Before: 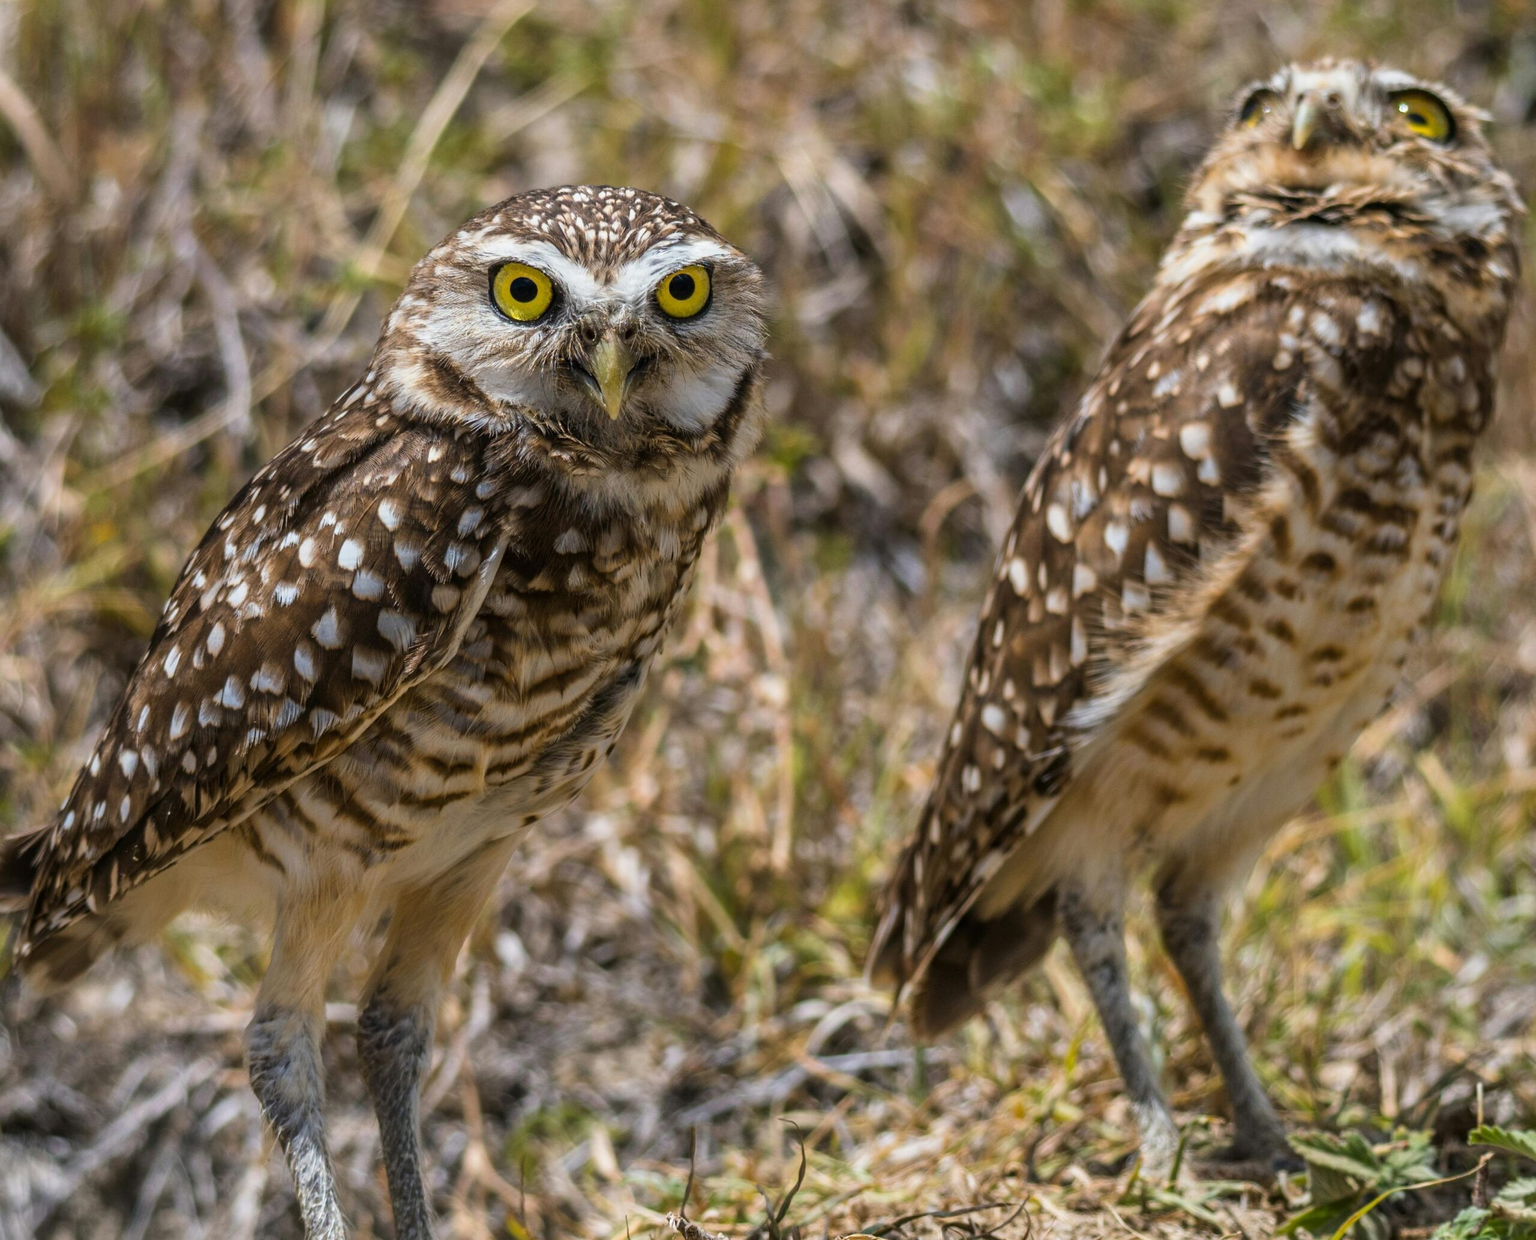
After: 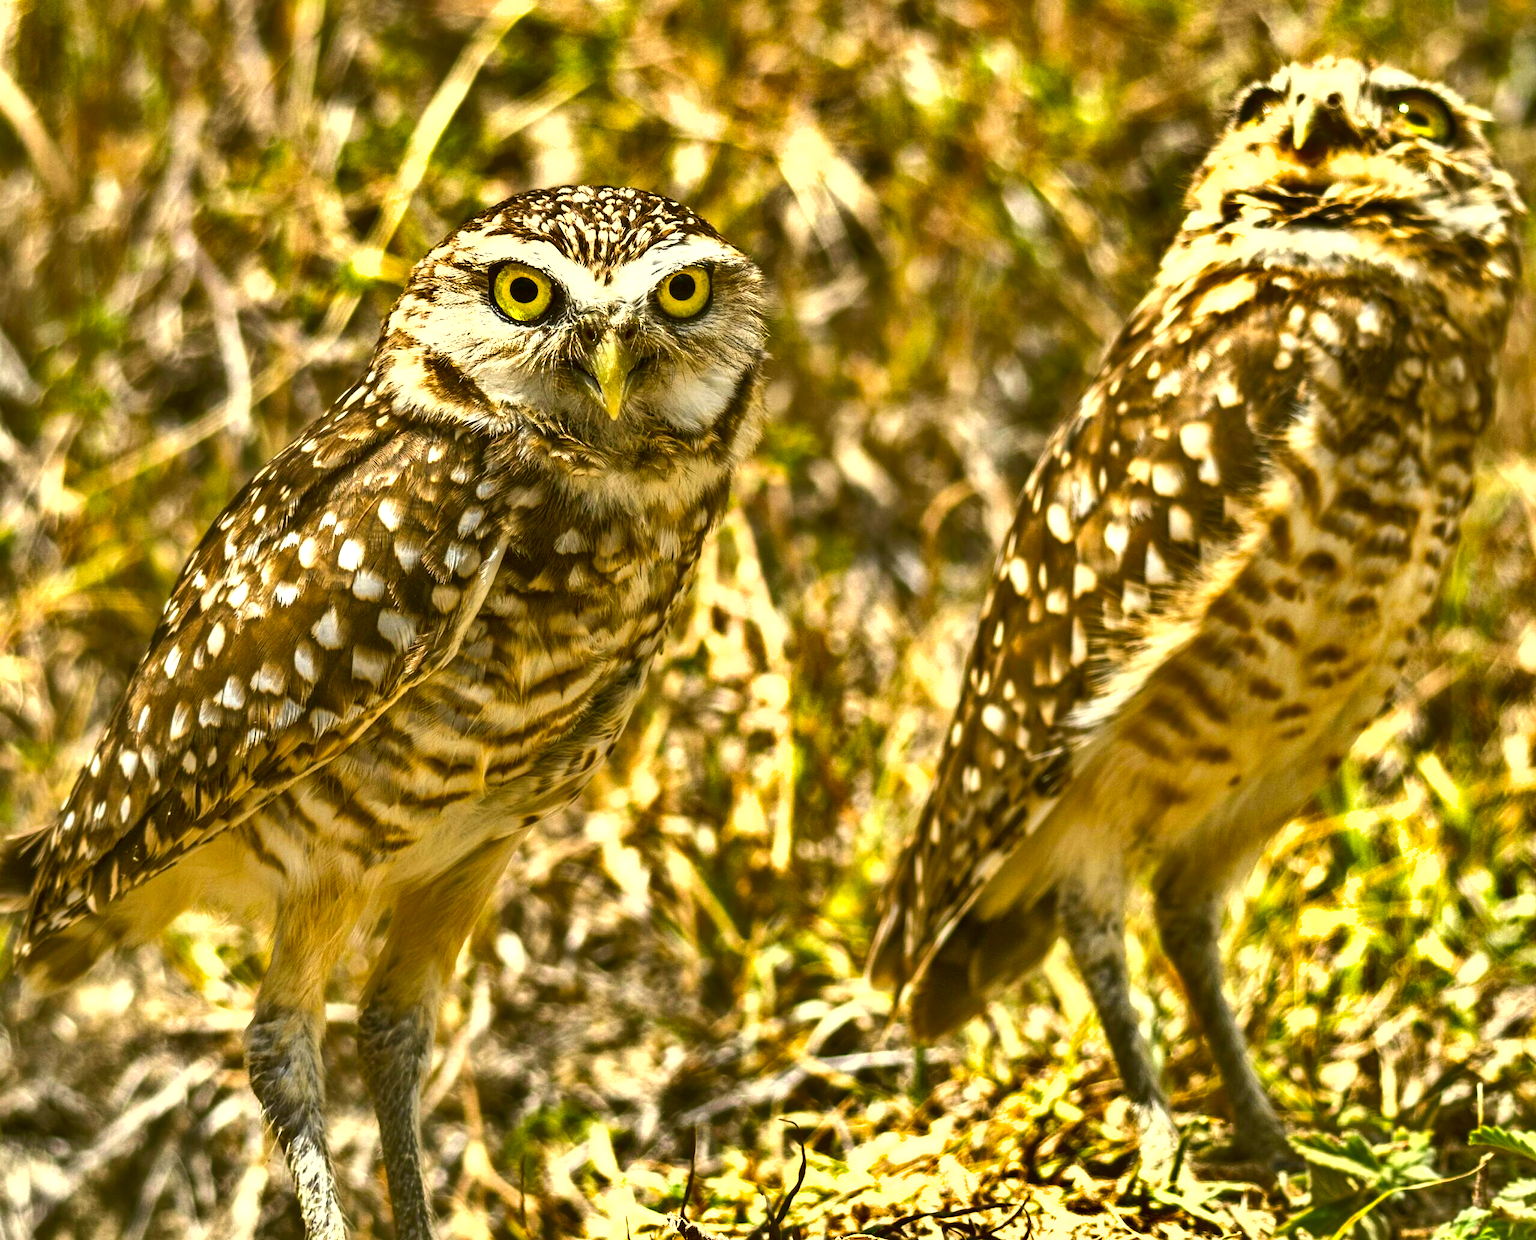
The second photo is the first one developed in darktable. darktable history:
color correction: highlights a* 0.134, highlights b* 29.33, shadows a* -0.286, shadows b* 21.28
shadows and highlights: shadows 79.93, white point adjustment -8.93, highlights -61.46, soften with gaussian
exposure: black level correction 0, exposure 1.669 EV, compensate highlight preservation false
